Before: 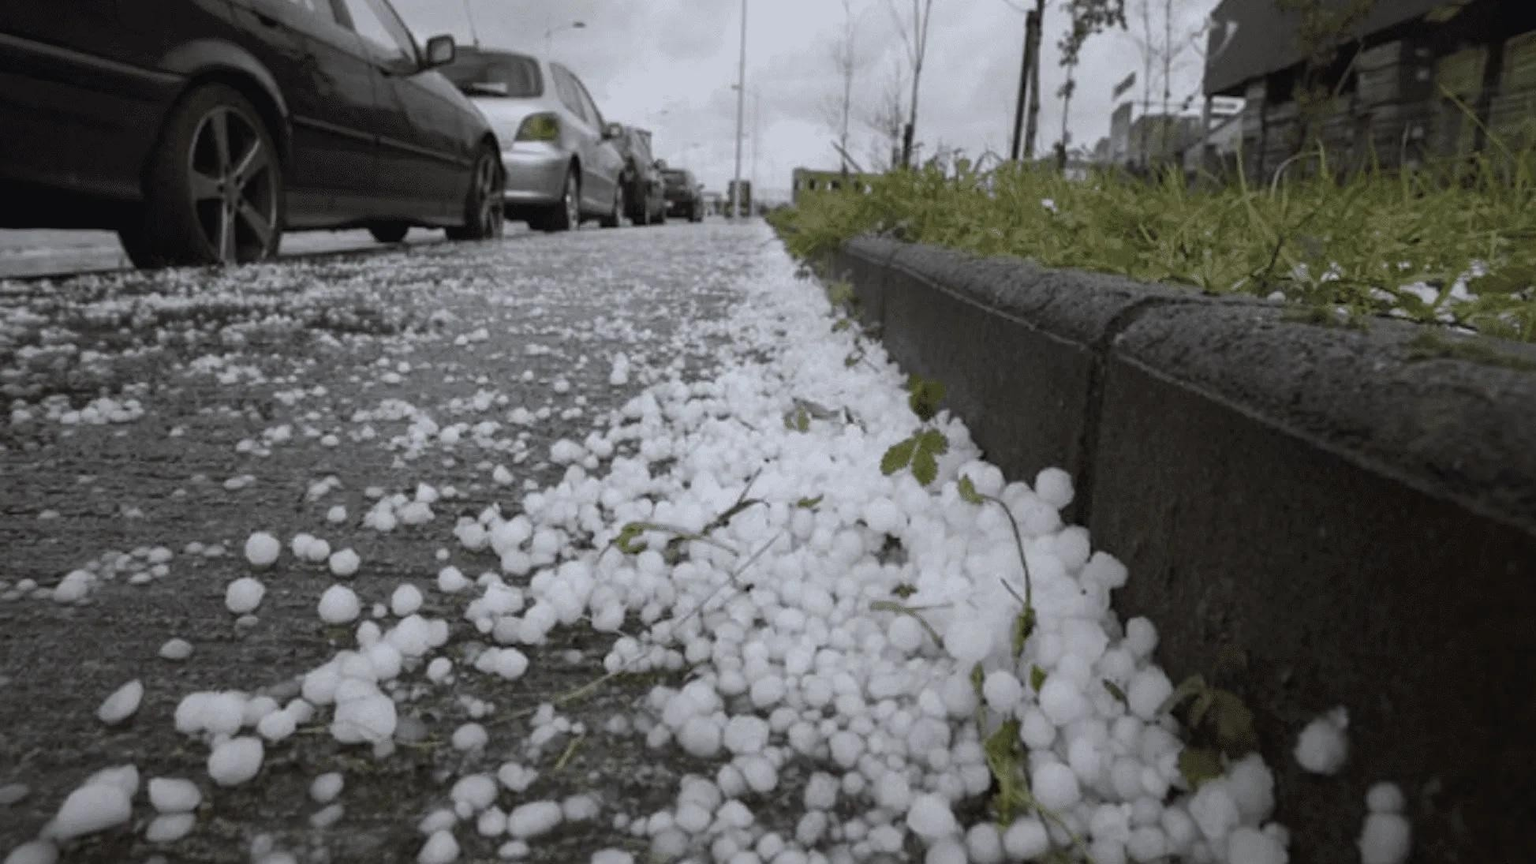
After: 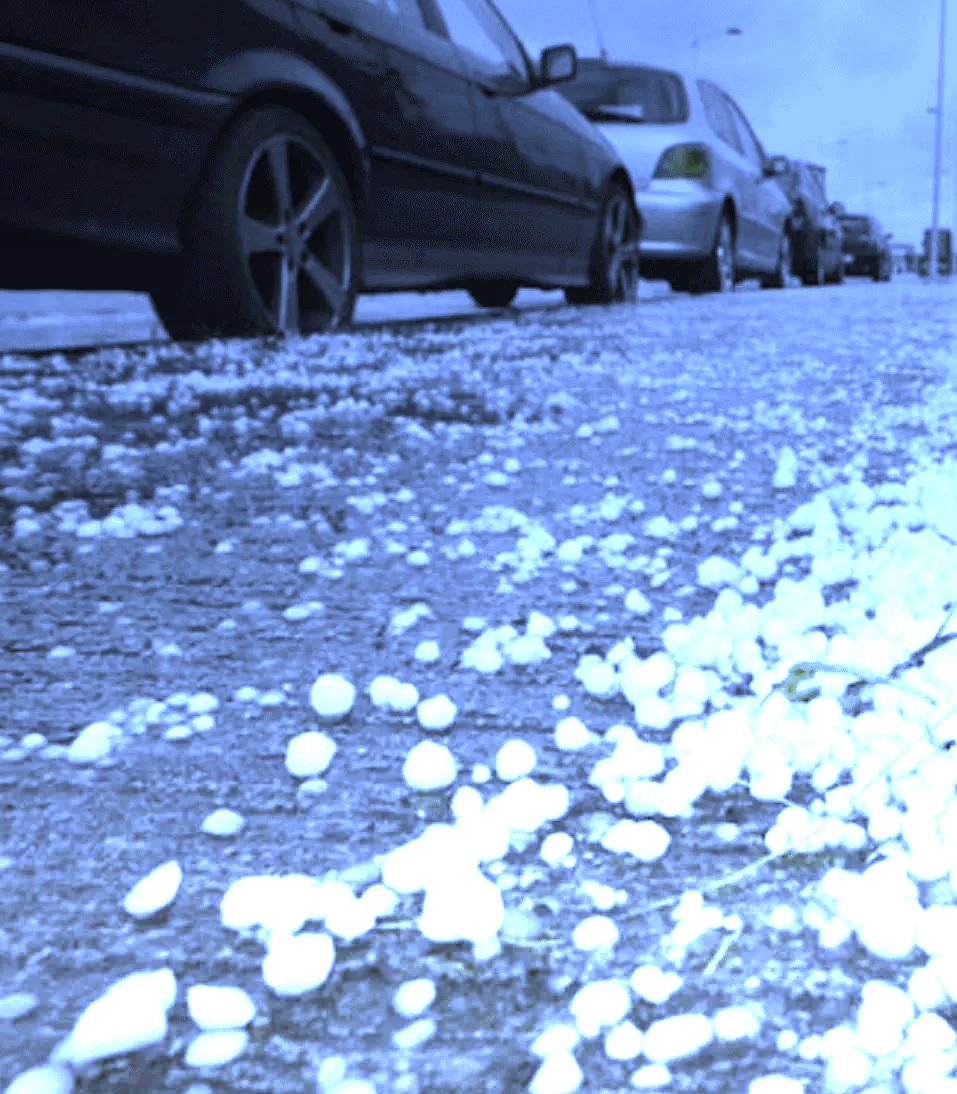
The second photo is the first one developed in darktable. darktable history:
graduated density: density -3.9 EV
white balance: red 0.766, blue 1.537
crop and rotate: left 0%, top 0%, right 50.845%
